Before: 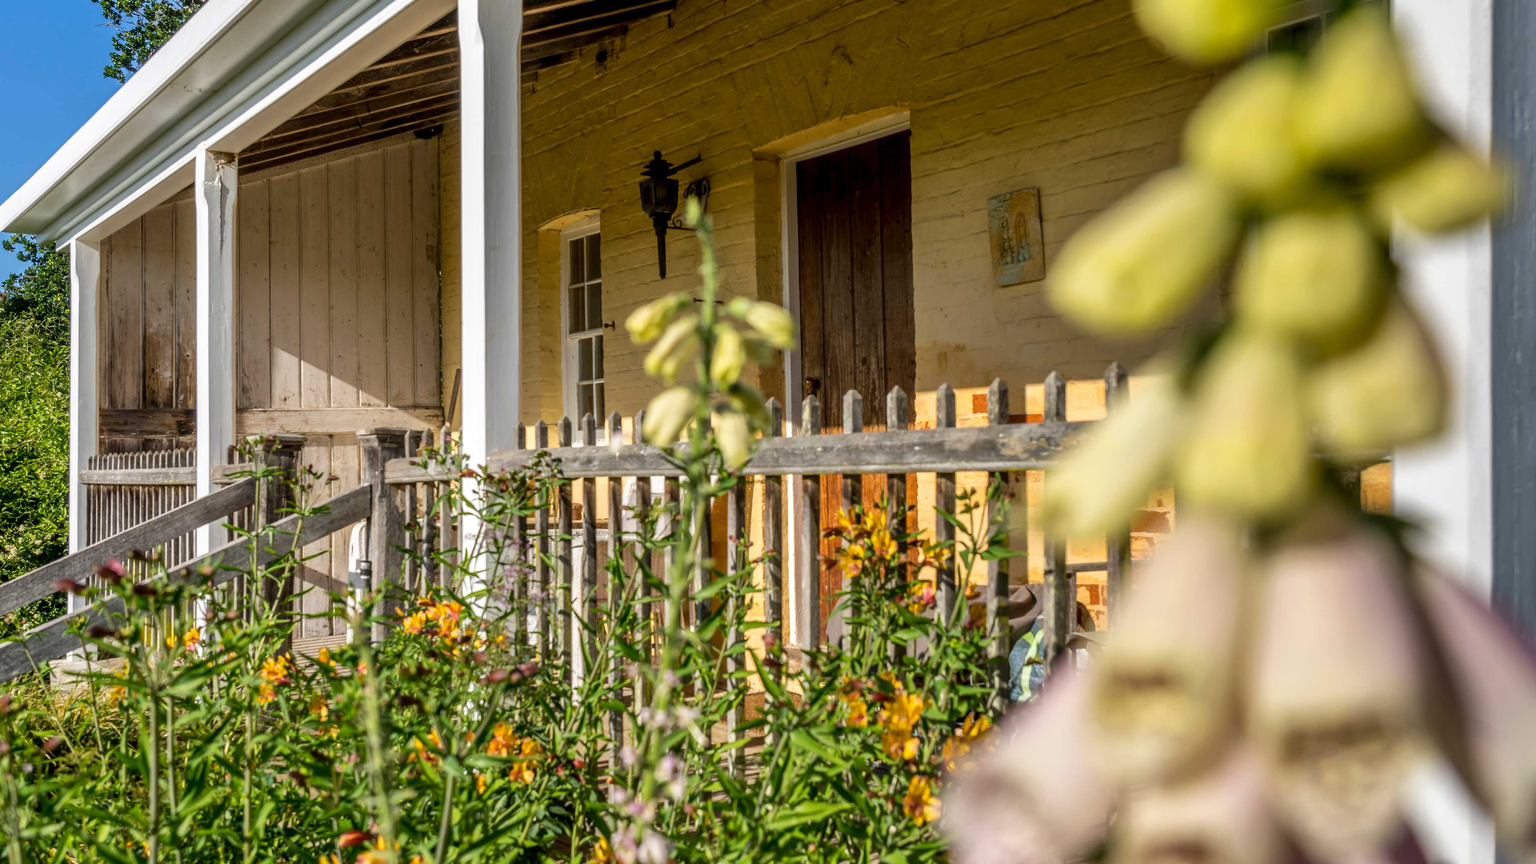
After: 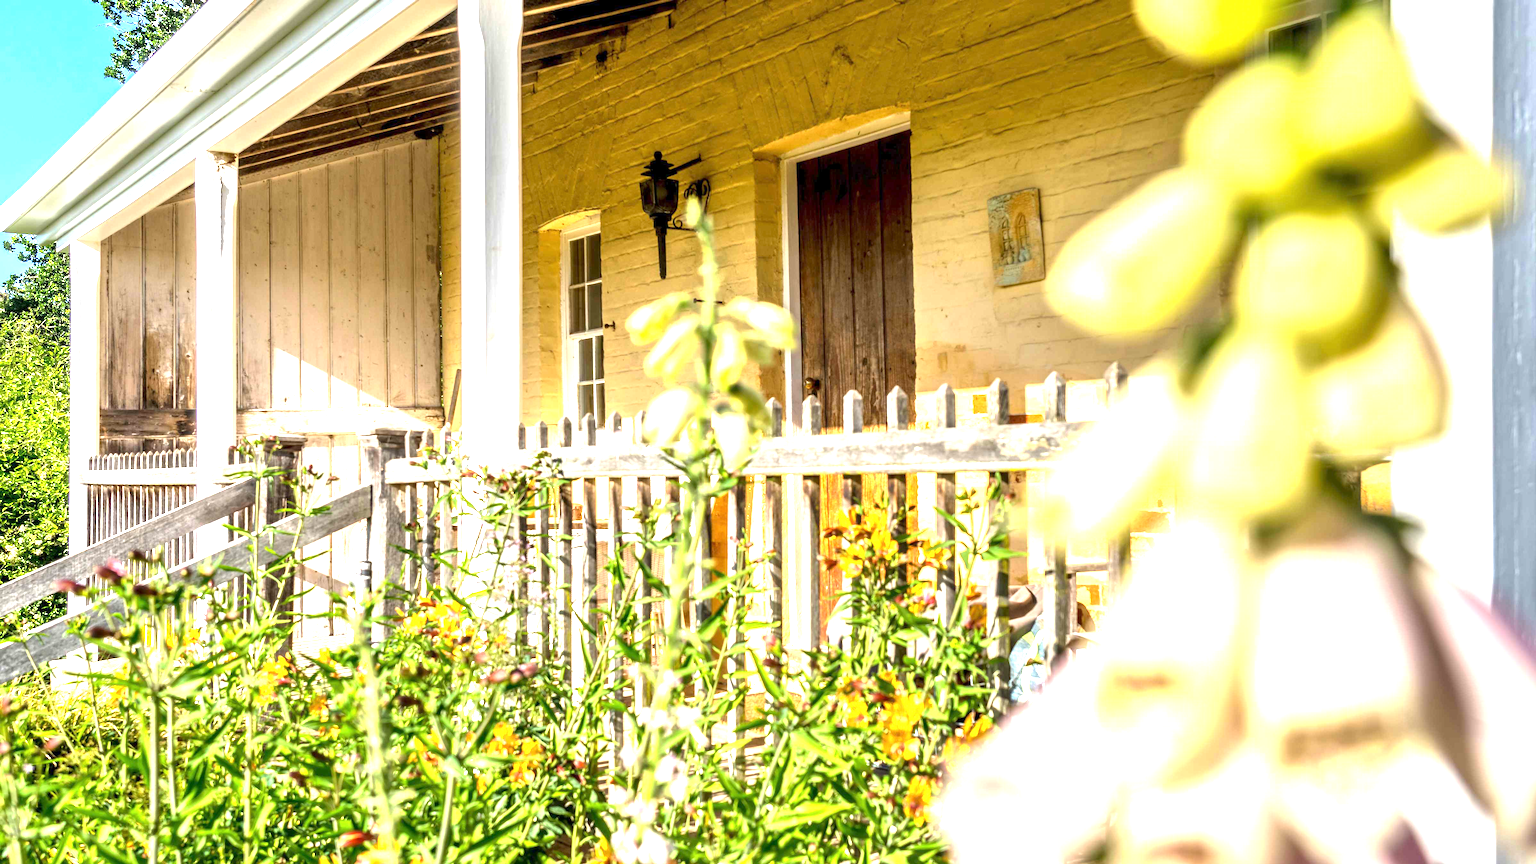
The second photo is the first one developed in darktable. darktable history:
color correction: highlights b* 0.059, saturation 0.988
exposure: exposure 2.047 EV, compensate exposure bias true, compensate highlight preservation false
